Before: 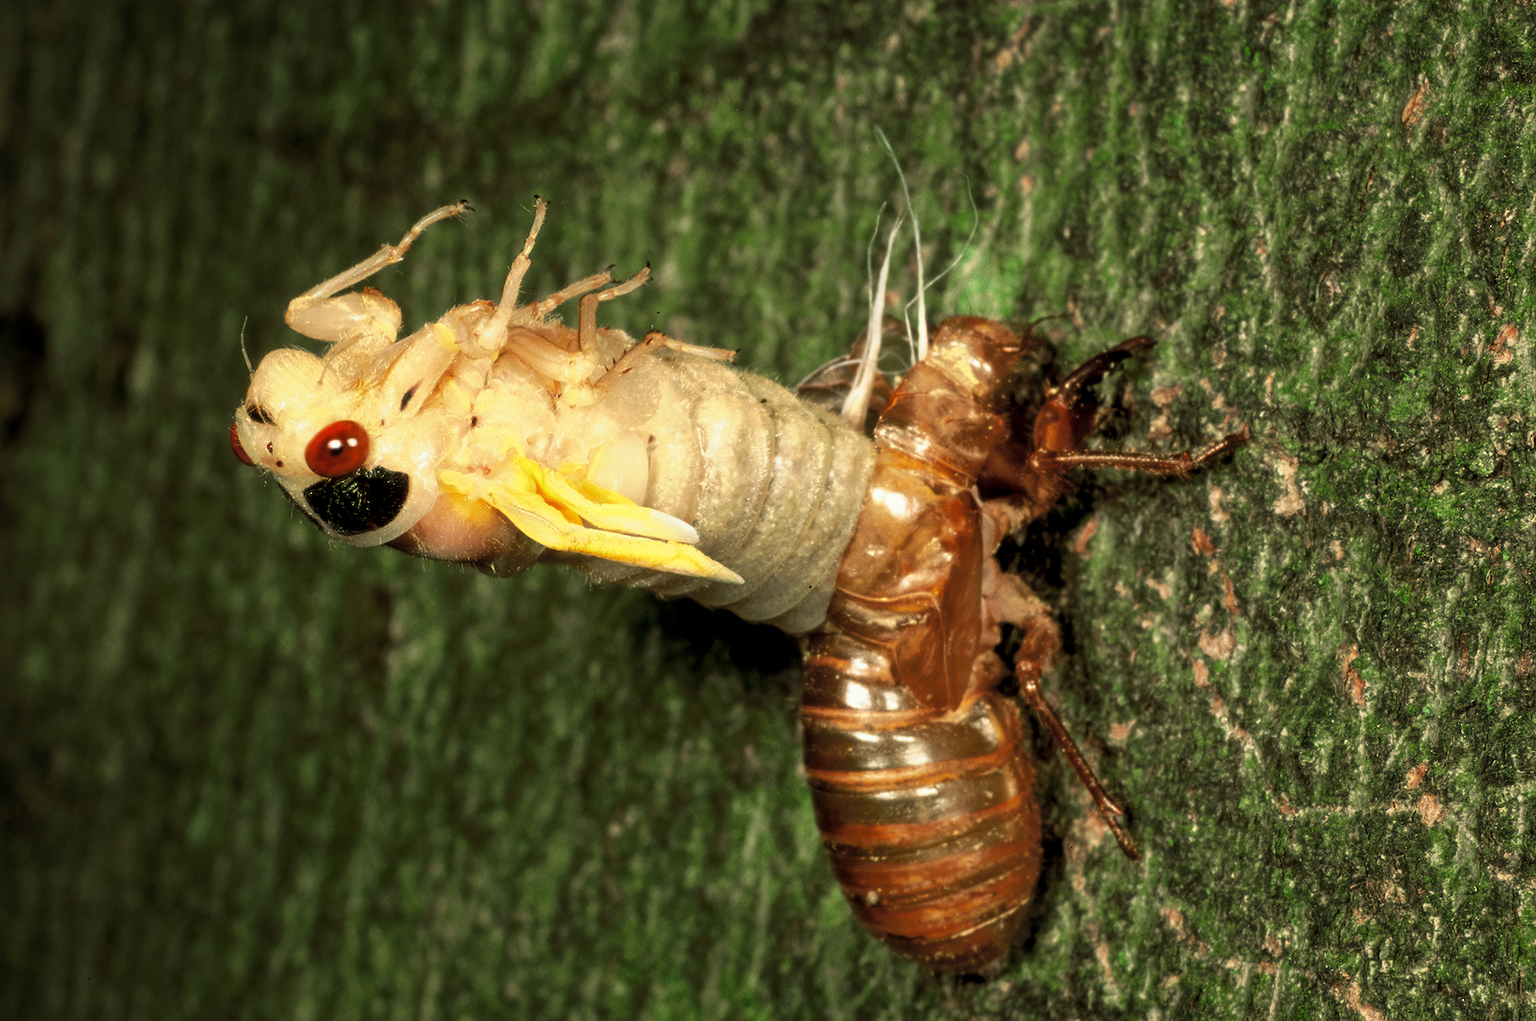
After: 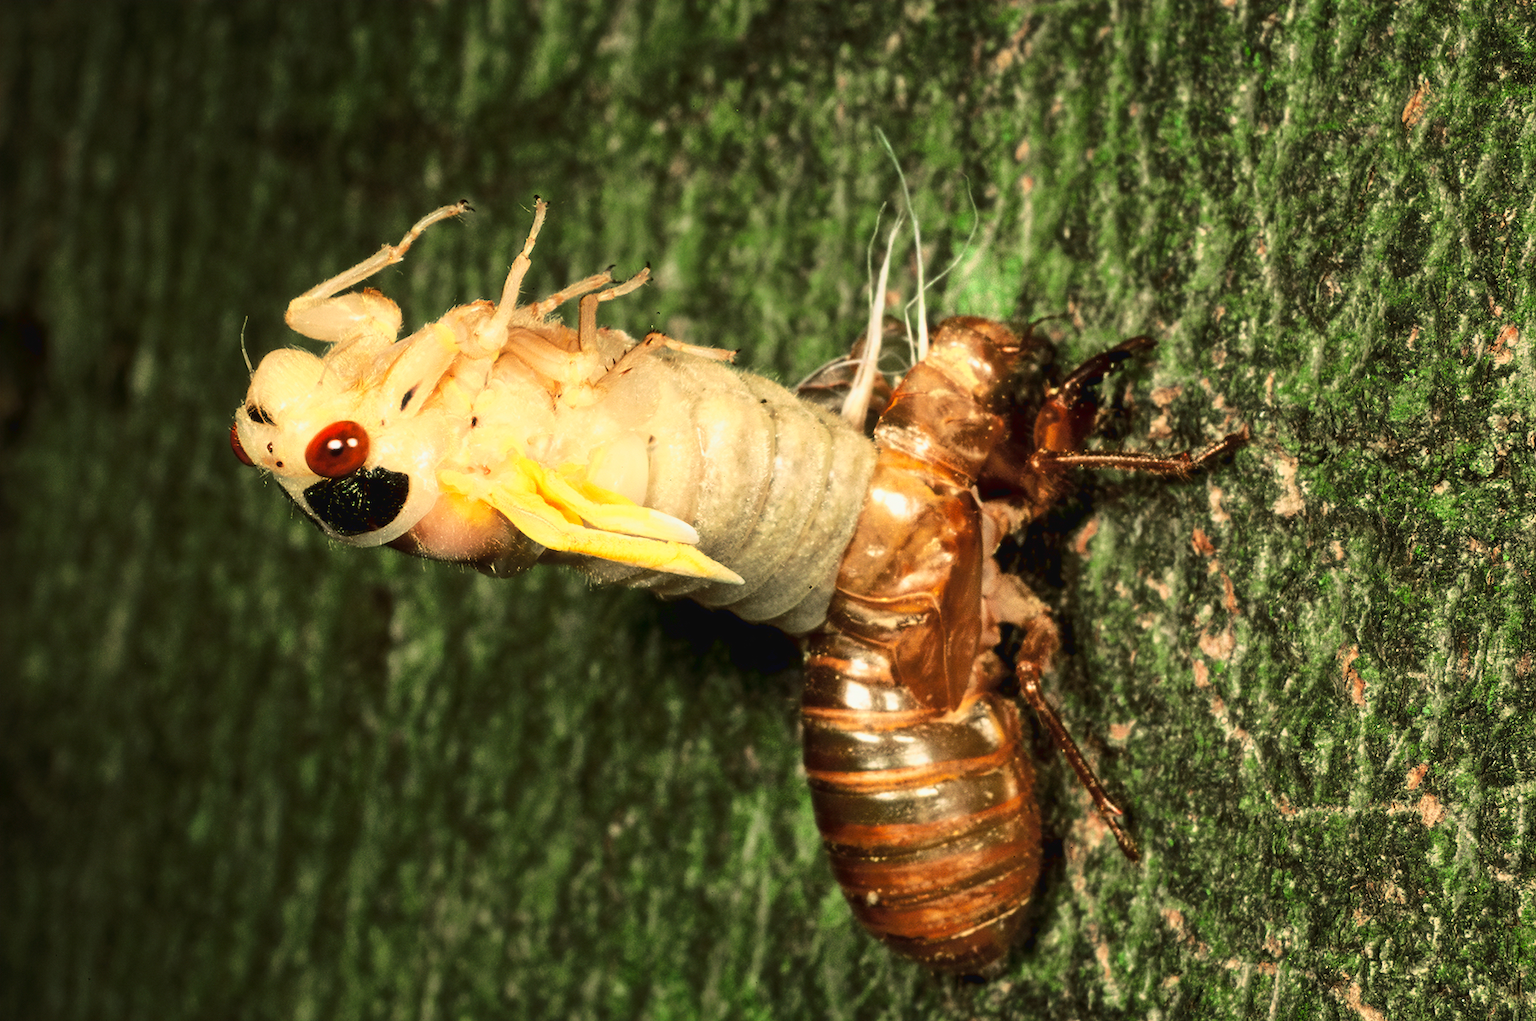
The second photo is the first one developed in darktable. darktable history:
tone curve: curves: ch0 [(0, 0.028) (0.037, 0.05) (0.123, 0.114) (0.19, 0.176) (0.269, 0.27) (0.48, 0.57) (0.595, 0.695) (0.718, 0.823) (0.855, 0.913) (1, 0.982)]; ch1 [(0, 0) (0.243, 0.245) (0.422, 0.415) (0.493, 0.495) (0.508, 0.506) (0.536, 0.538) (0.569, 0.58) (0.611, 0.644) (0.769, 0.807) (1, 1)]; ch2 [(0, 0) (0.249, 0.216) (0.349, 0.321) (0.424, 0.442) (0.476, 0.483) (0.498, 0.499) (0.517, 0.519) (0.532, 0.547) (0.569, 0.608) (0.614, 0.661) (0.706, 0.75) (0.808, 0.809) (0.991, 0.968)], color space Lab, linked channels, preserve colors none
